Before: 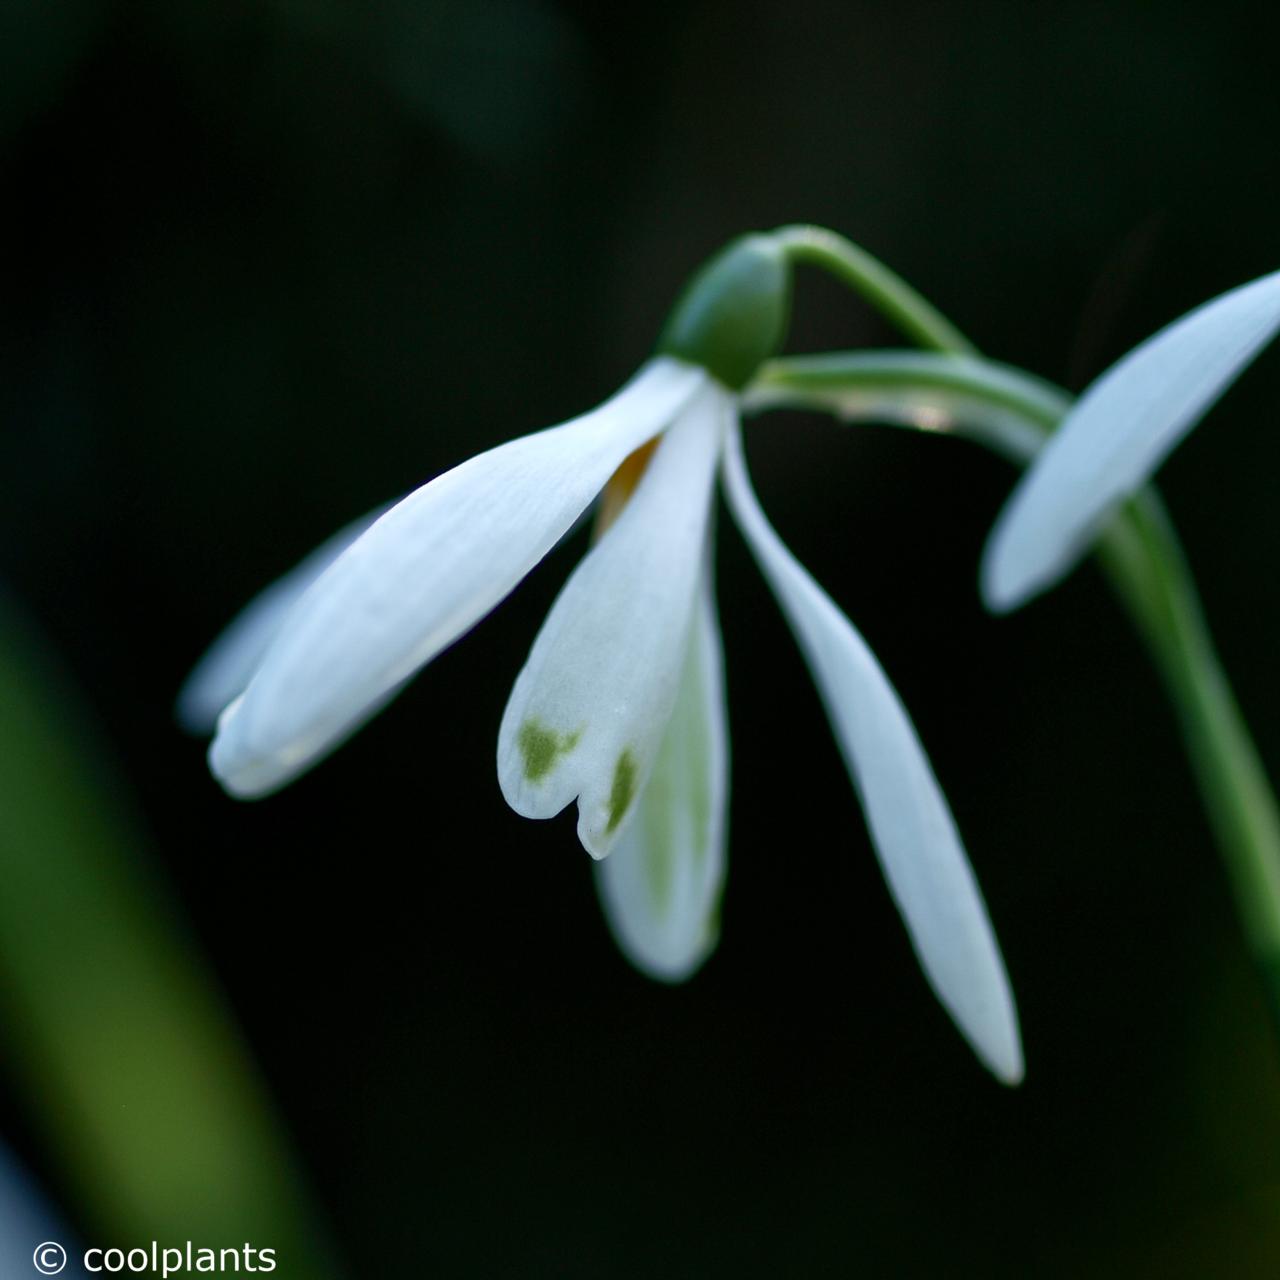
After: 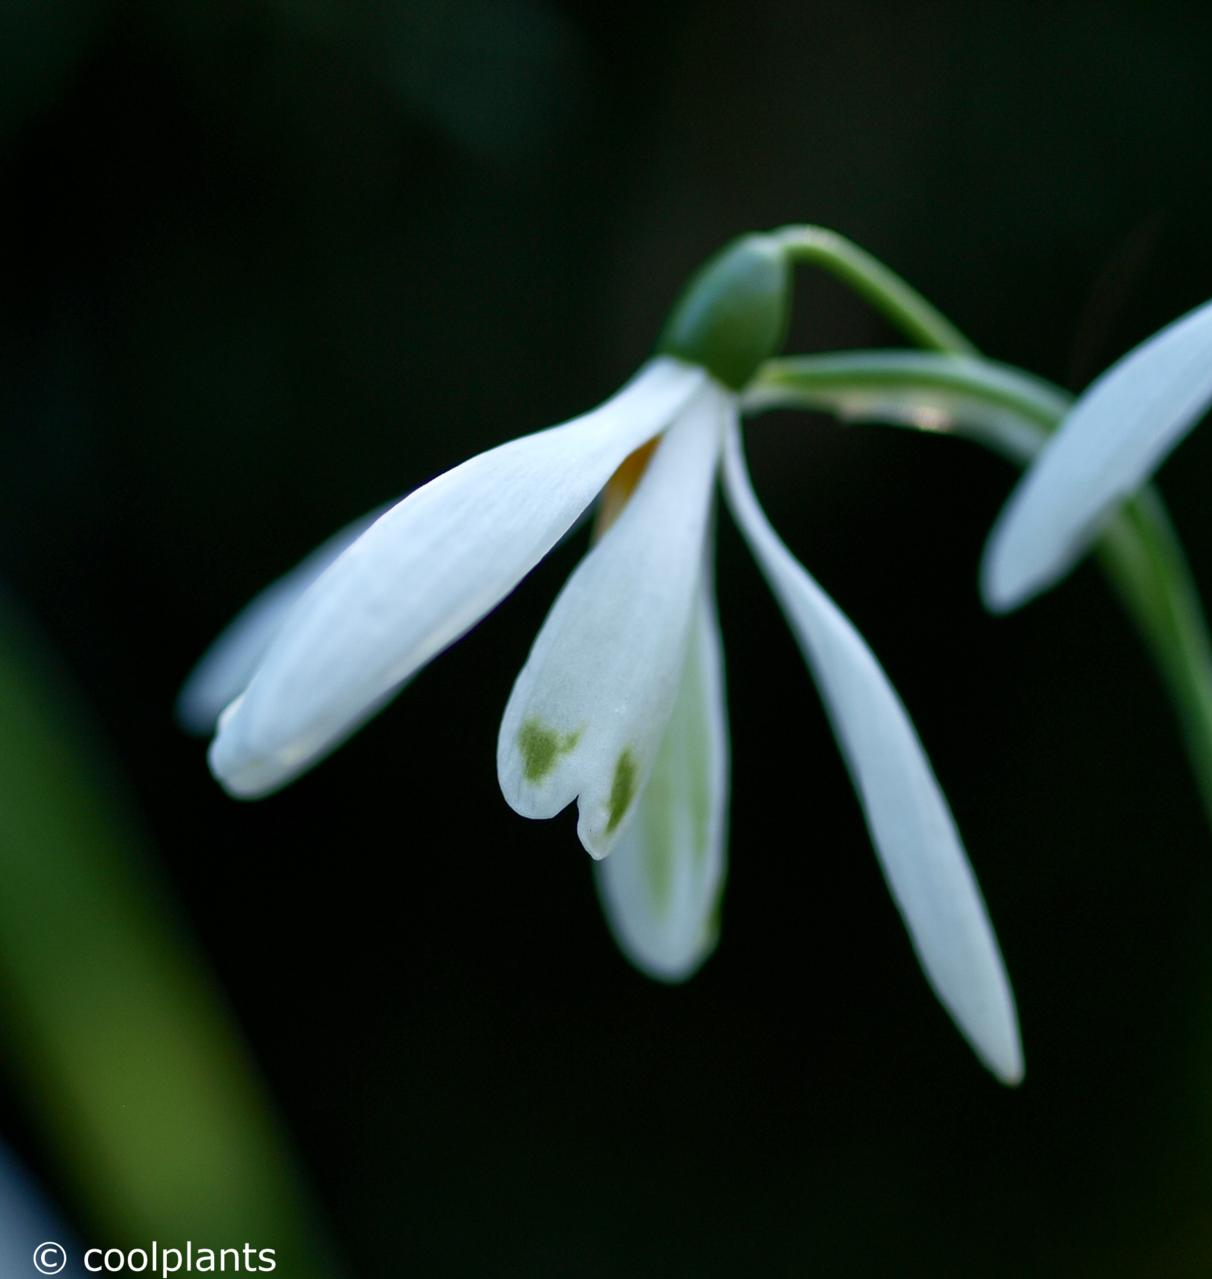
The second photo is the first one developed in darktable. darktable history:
crop and rotate: left 0%, right 5.292%
